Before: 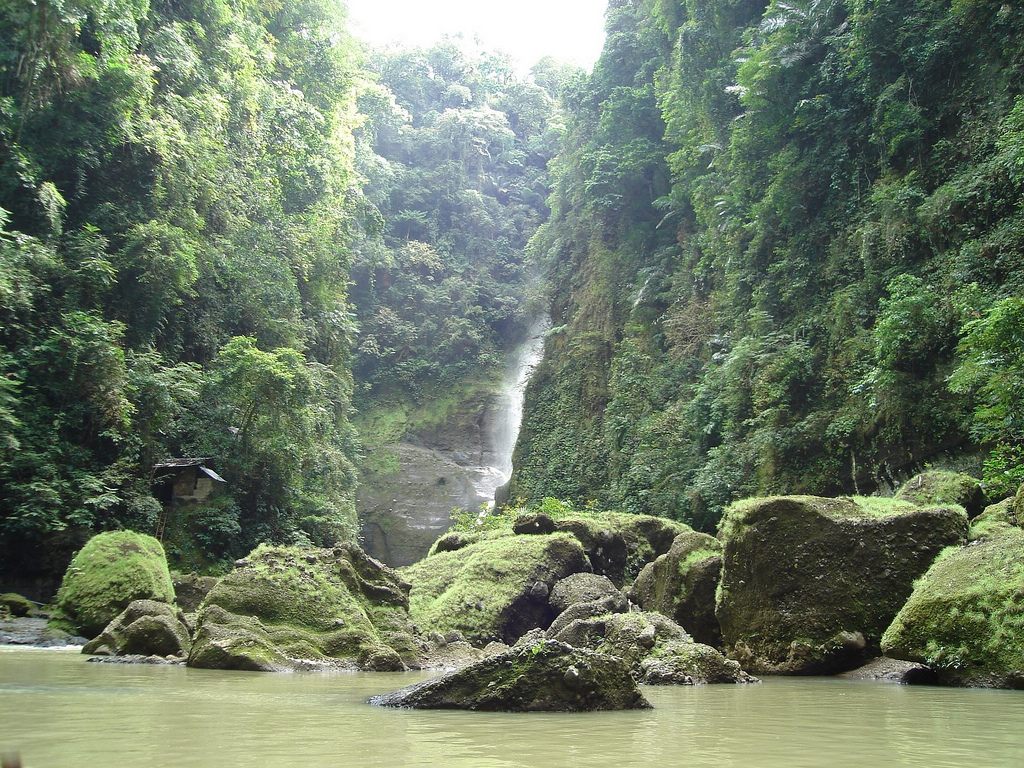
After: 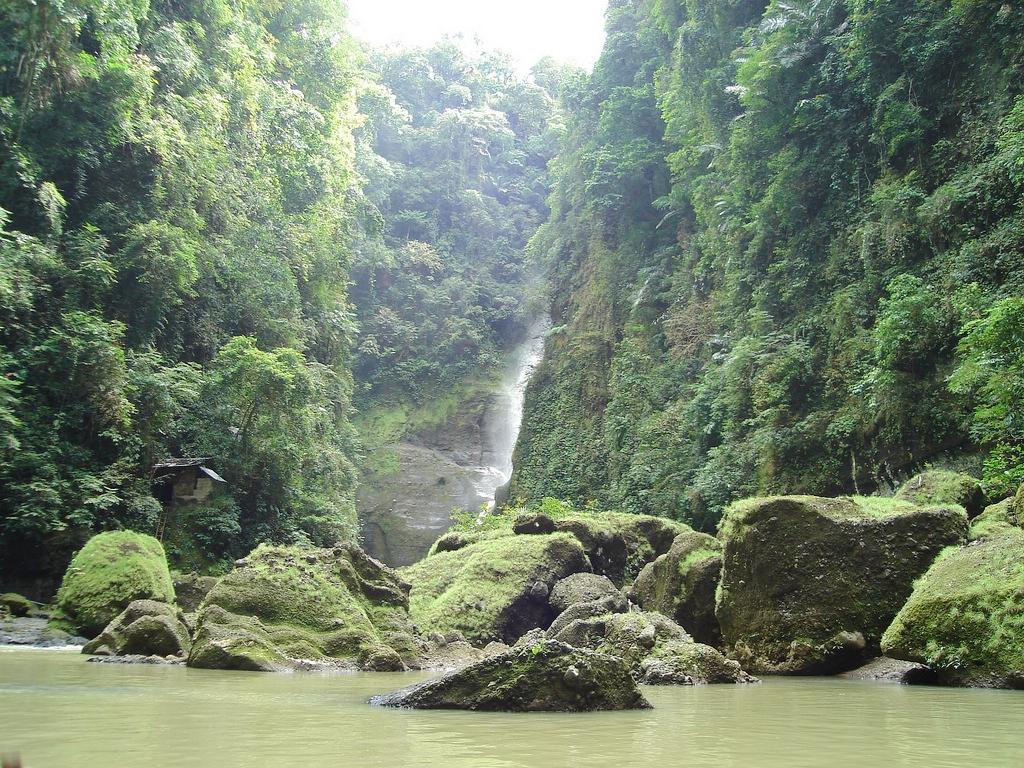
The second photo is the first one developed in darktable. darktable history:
base curve: curves: ch0 [(0, 0) (0.262, 0.32) (0.722, 0.705) (1, 1)]
